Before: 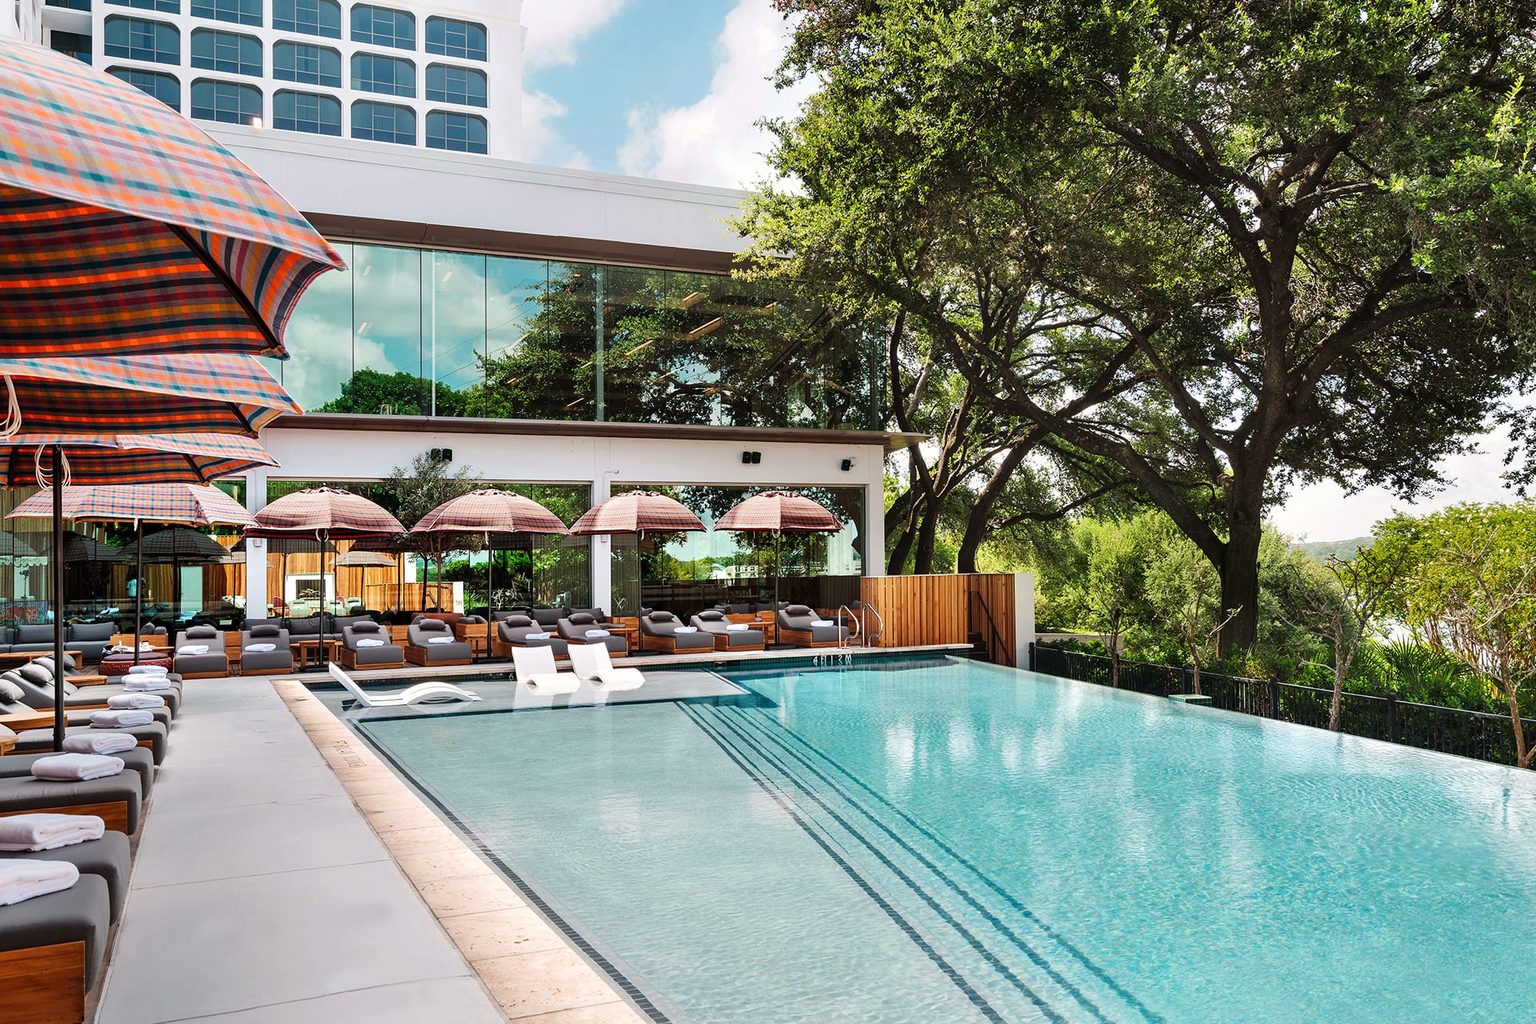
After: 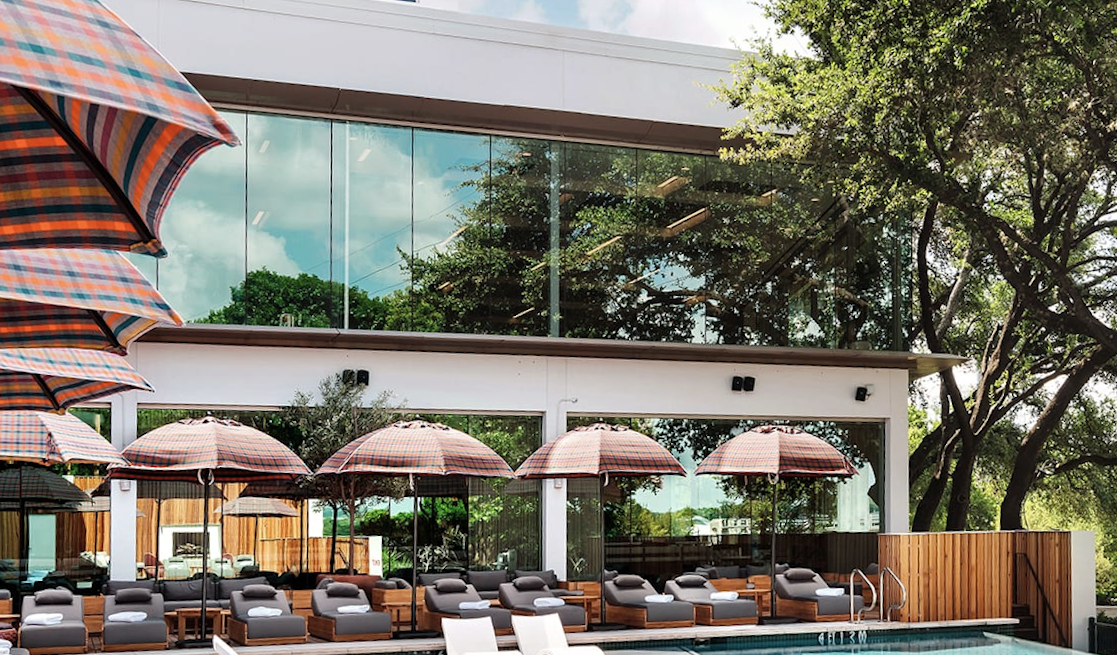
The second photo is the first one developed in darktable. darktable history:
crop and rotate: angle -4.99°, left 2.122%, top 6.945%, right 27.566%, bottom 30.519%
rotate and perspective: rotation -4.57°, crop left 0.054, crop right 0.944, crop top 0.087, crop bottom 0.914
contrast brightness saturation: saturation -0.17
